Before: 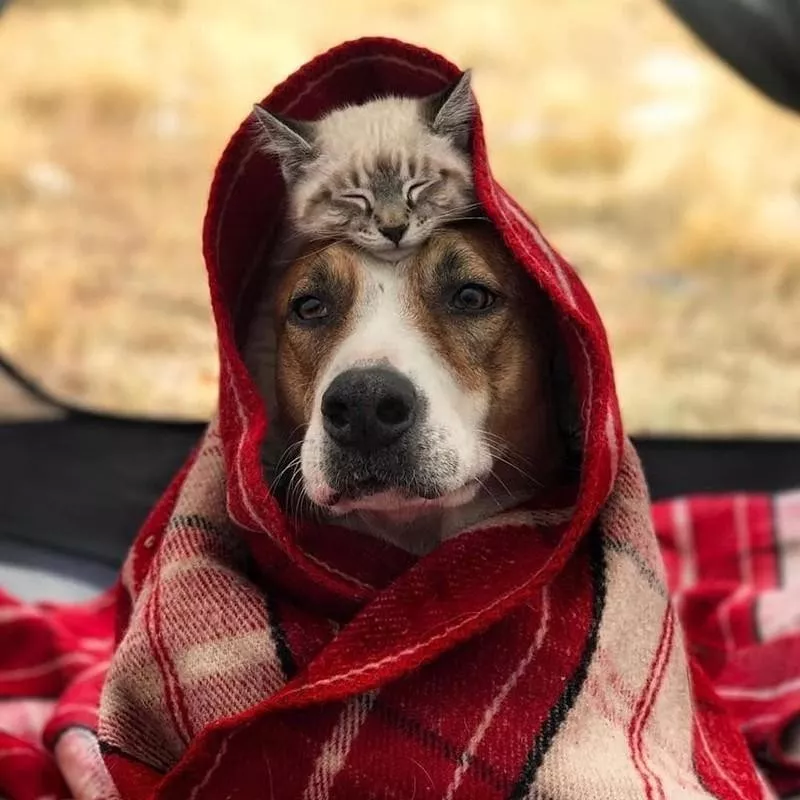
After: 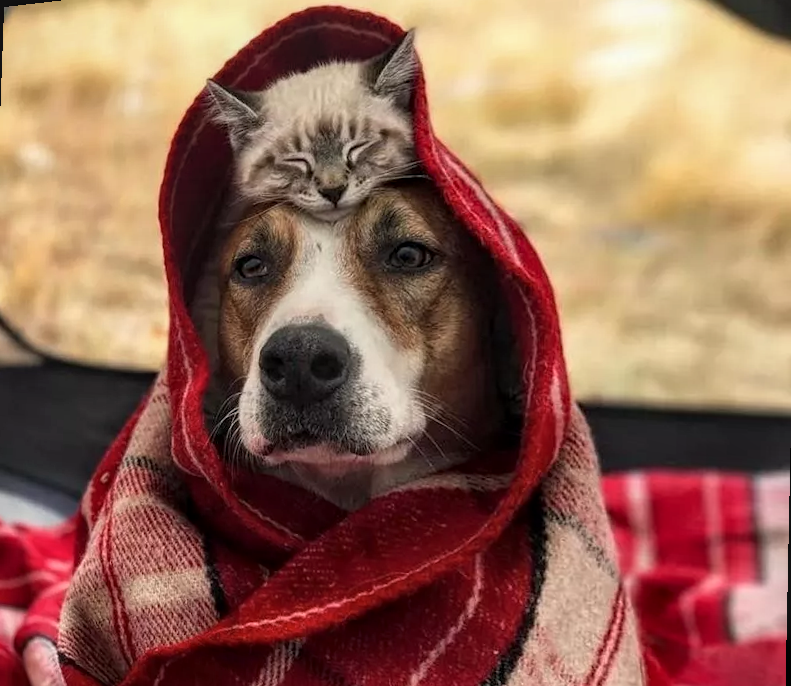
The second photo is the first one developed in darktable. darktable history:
local contrast: on, module defaults
exposure: compensate exposure bias true, compensate highlight preservation false
rotate and perspective: rotation 1.69°, lens shift (vertical) -0.023, lens shift (horizontal) -0.291, crop left 0.025, crop right 0.988, crop top 0.092, crop bottom 0.842
